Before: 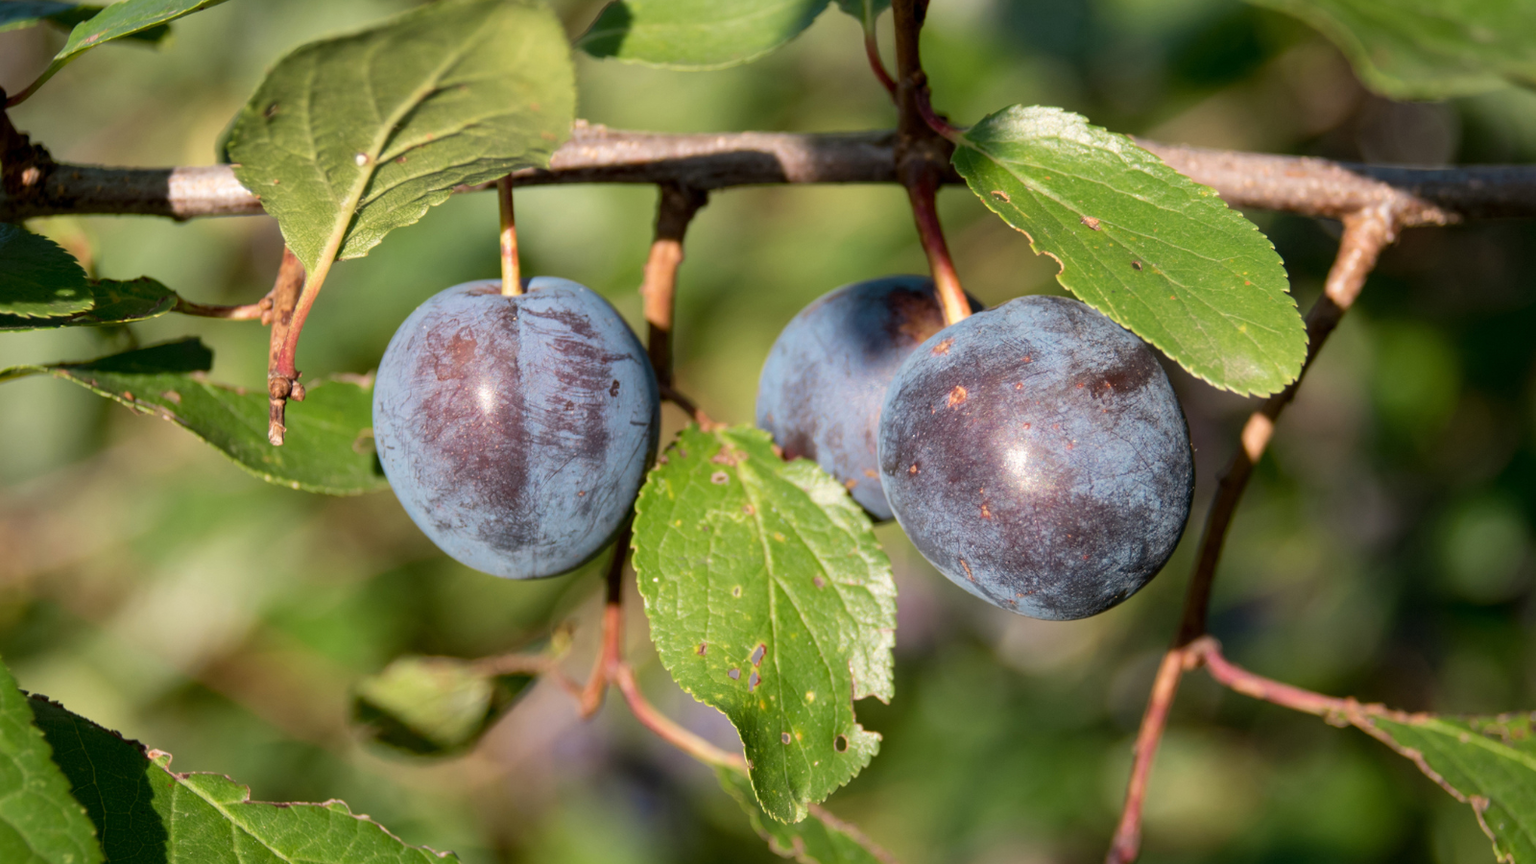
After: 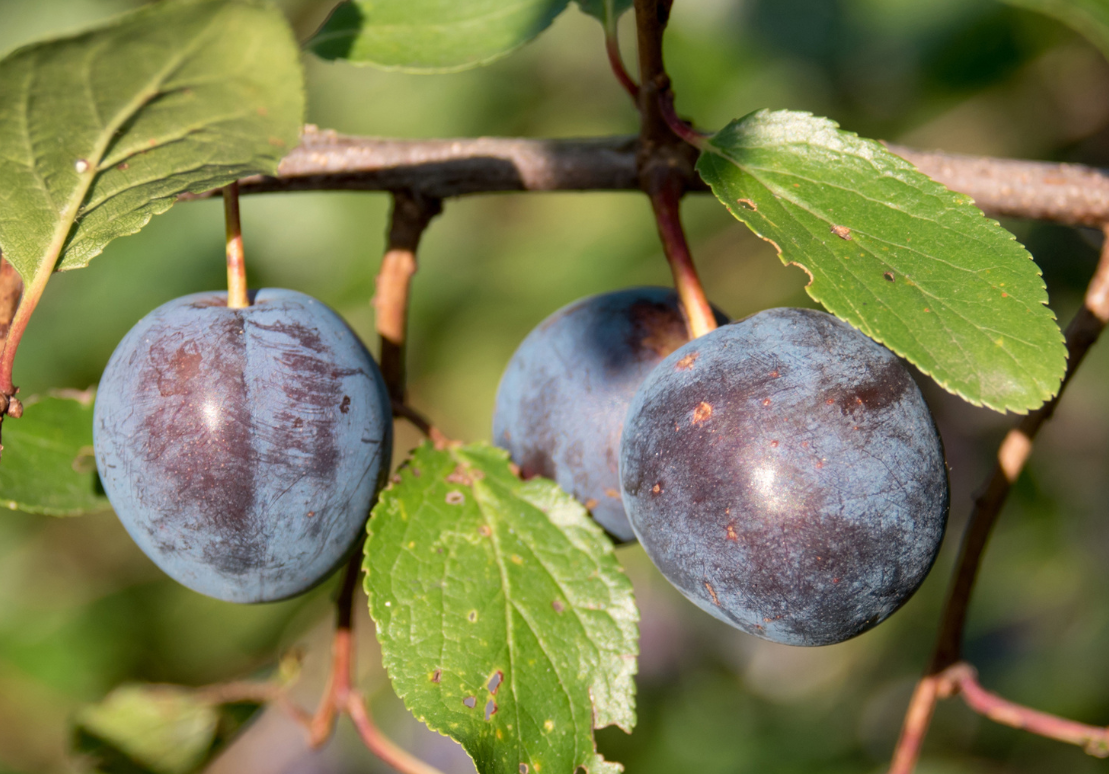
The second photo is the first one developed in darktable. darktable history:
crop: left 18.479%, right 12.2%, bottom 13.971%
white balance: emerald 1
